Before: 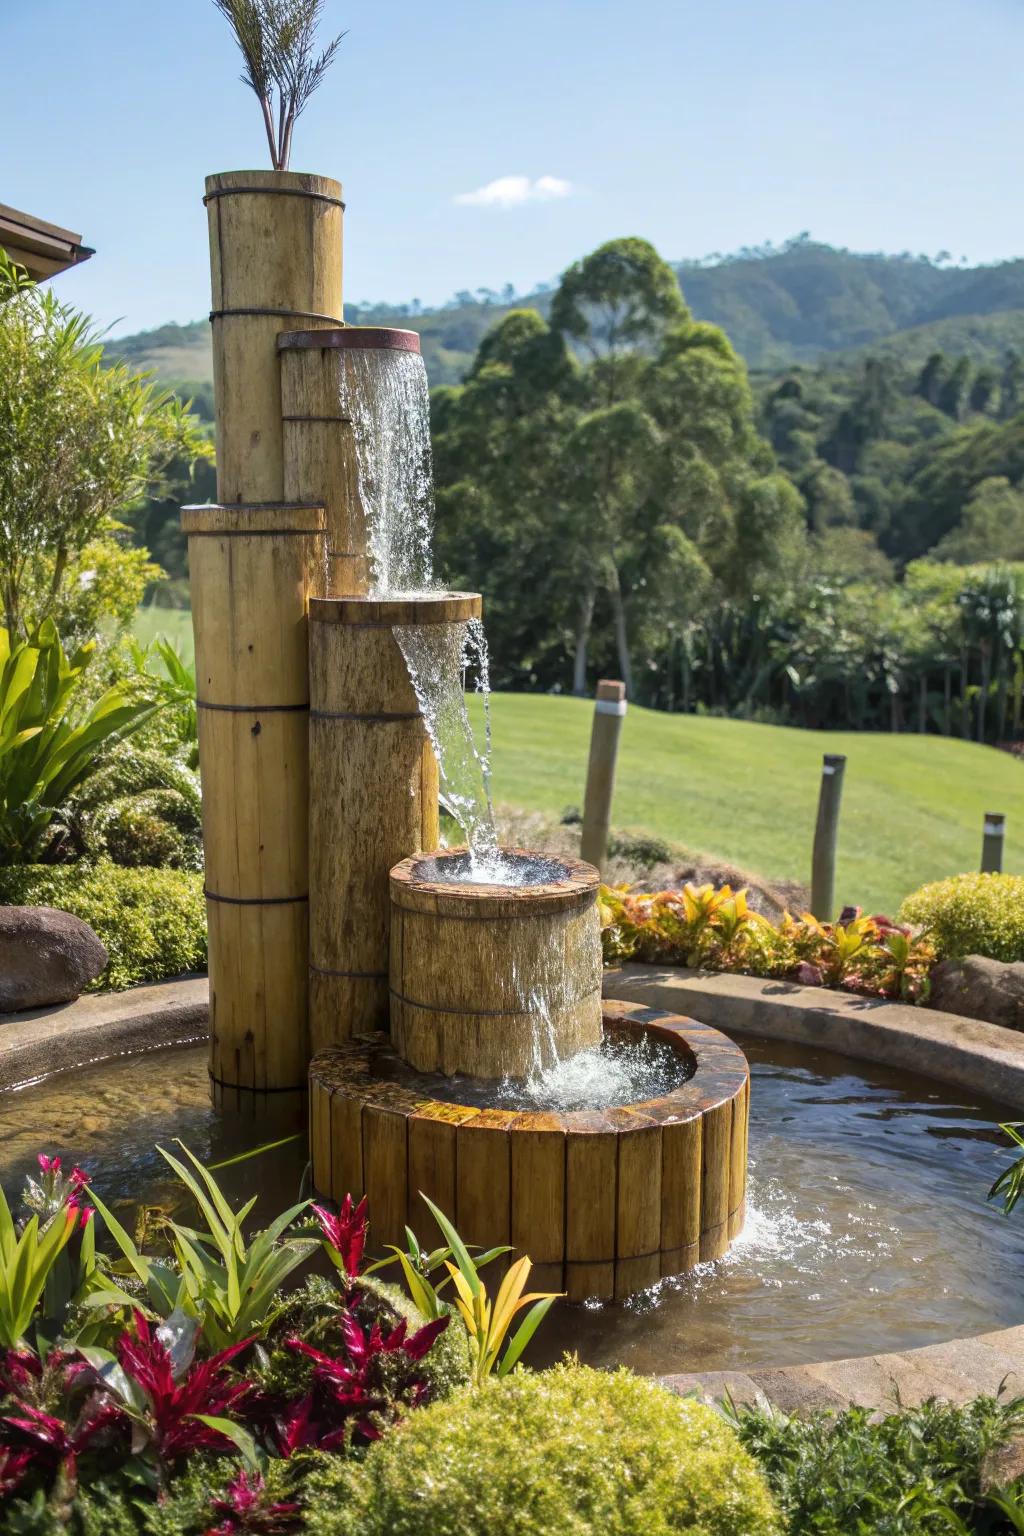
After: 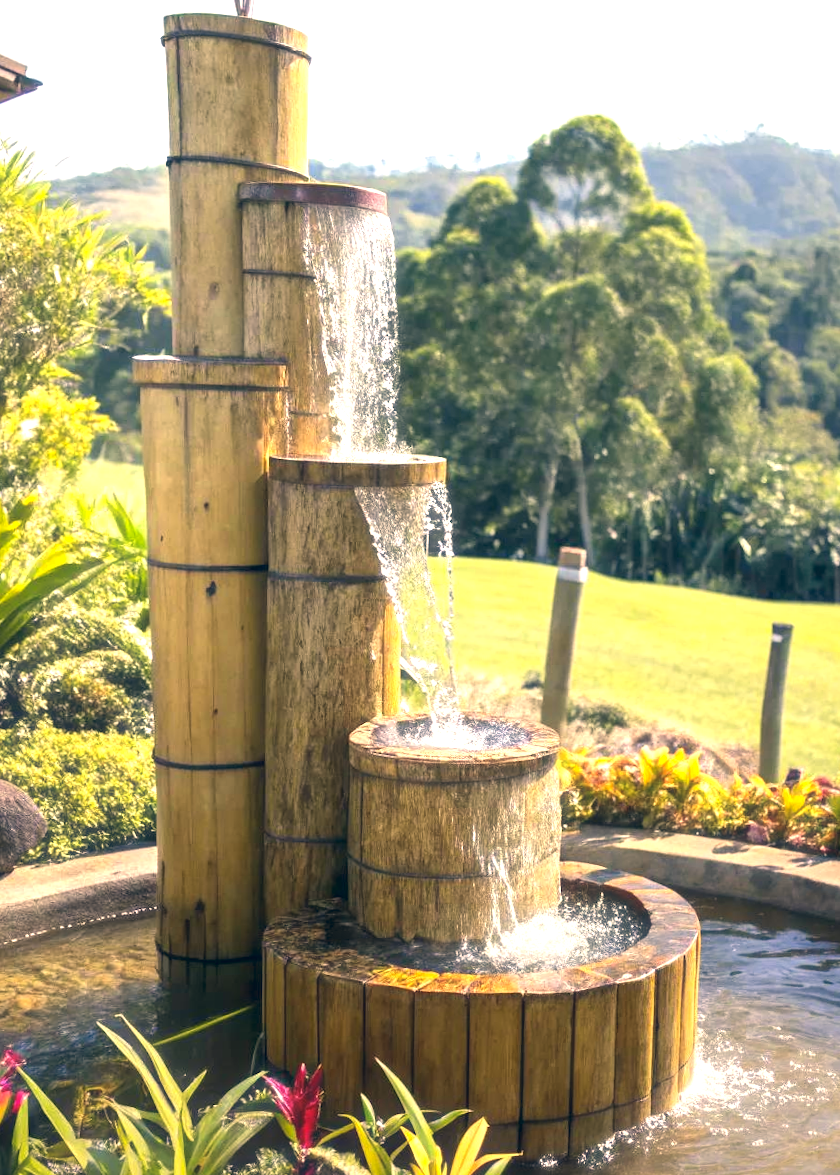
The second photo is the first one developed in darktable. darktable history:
exposure: black level correction 0, exposure 1.2 EV, compensate exposure bias true, compensate highlight preservation false
color correction: highlights a* 10.32, highlights b* 14.66, shadows a* -9.59, shadows b* -15.02
rotate and perspective: rotation 0.679°, lens shift (horizontal) 0.136, crop left 0.009, crop right 0.991, crop top 0.078, crop bottom 0.95
crop and rotate: left 7.196%, top 4.574%, right 10.605%, bottom 13.178%
haze removal: strength -0.09, distance 0.358, compatibility mode true, adaptive false
graduated density: rotation -180°, offset 24.95
